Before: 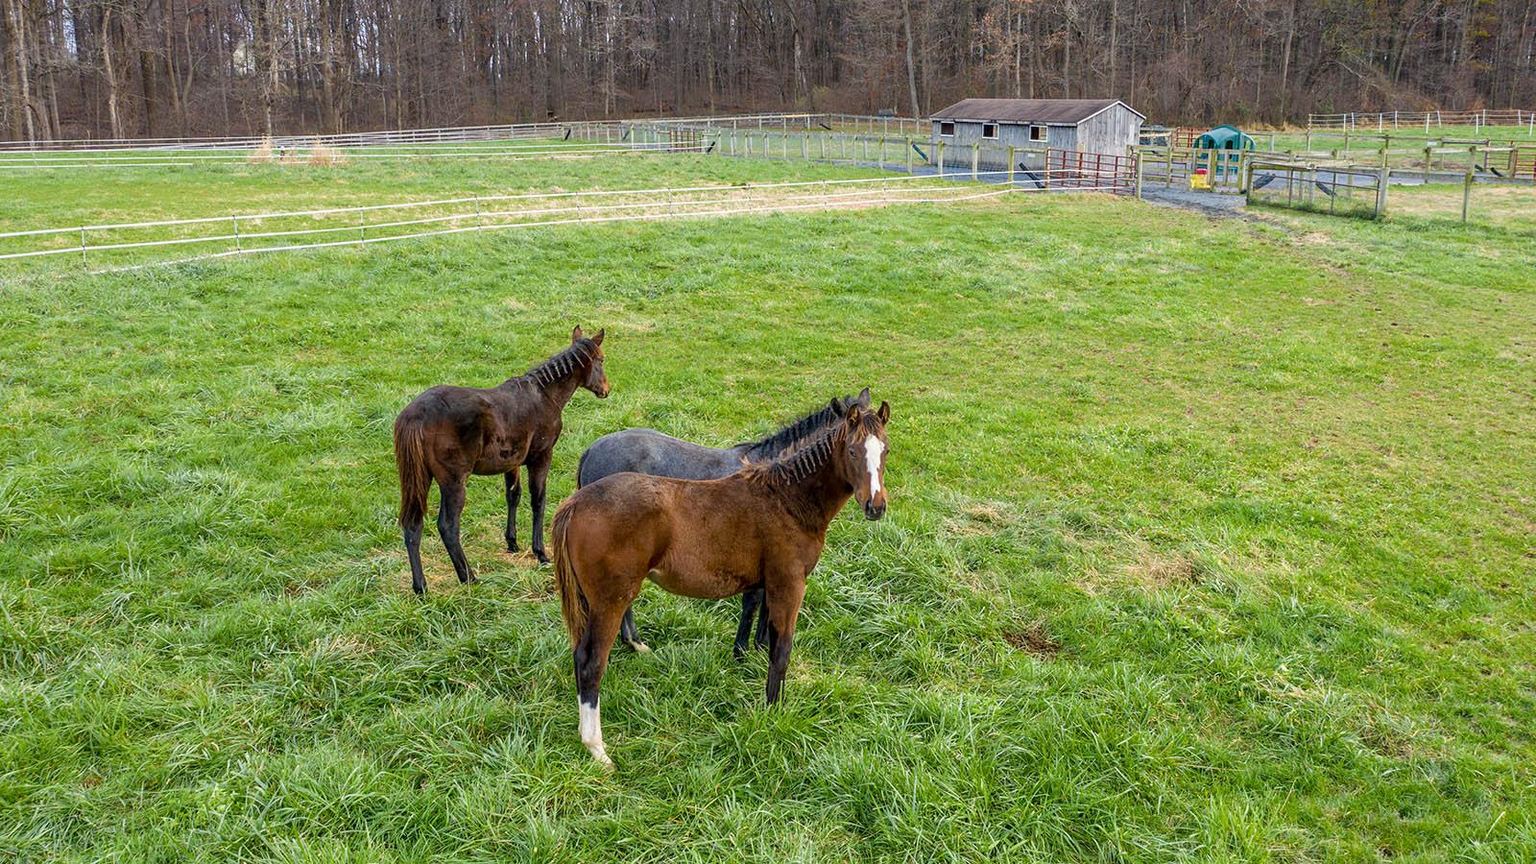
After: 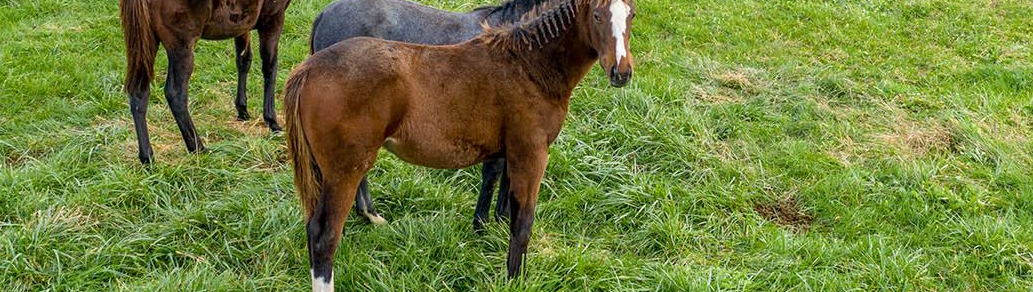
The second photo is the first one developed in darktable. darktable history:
crop: left 18.212%, top 50.638%, right 17.182%, bottom 16.87%
